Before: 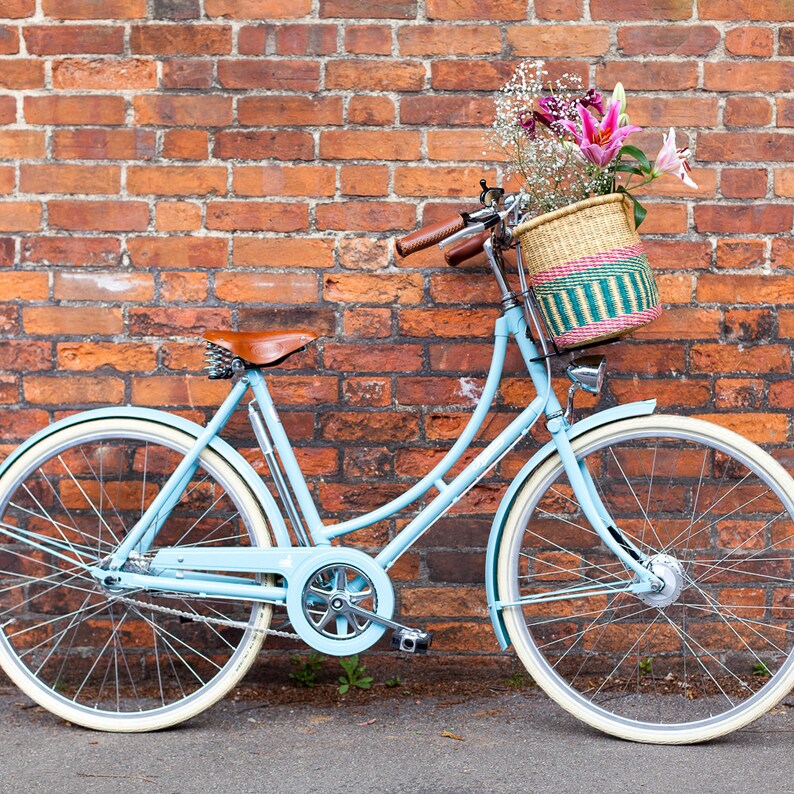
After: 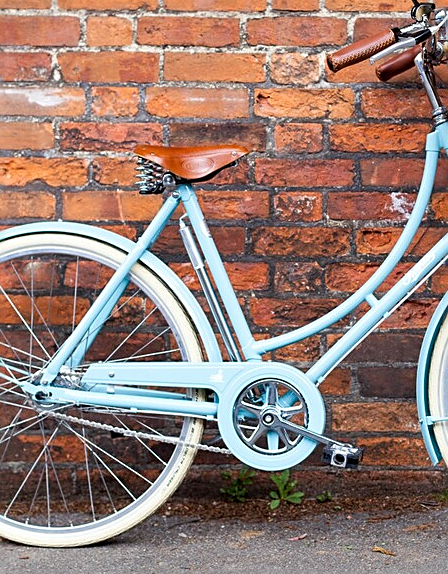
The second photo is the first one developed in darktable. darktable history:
sharpen: on, module defaults
crop: left 8.759%, top 23.421%, right 34.724%, bottom 4.238%
